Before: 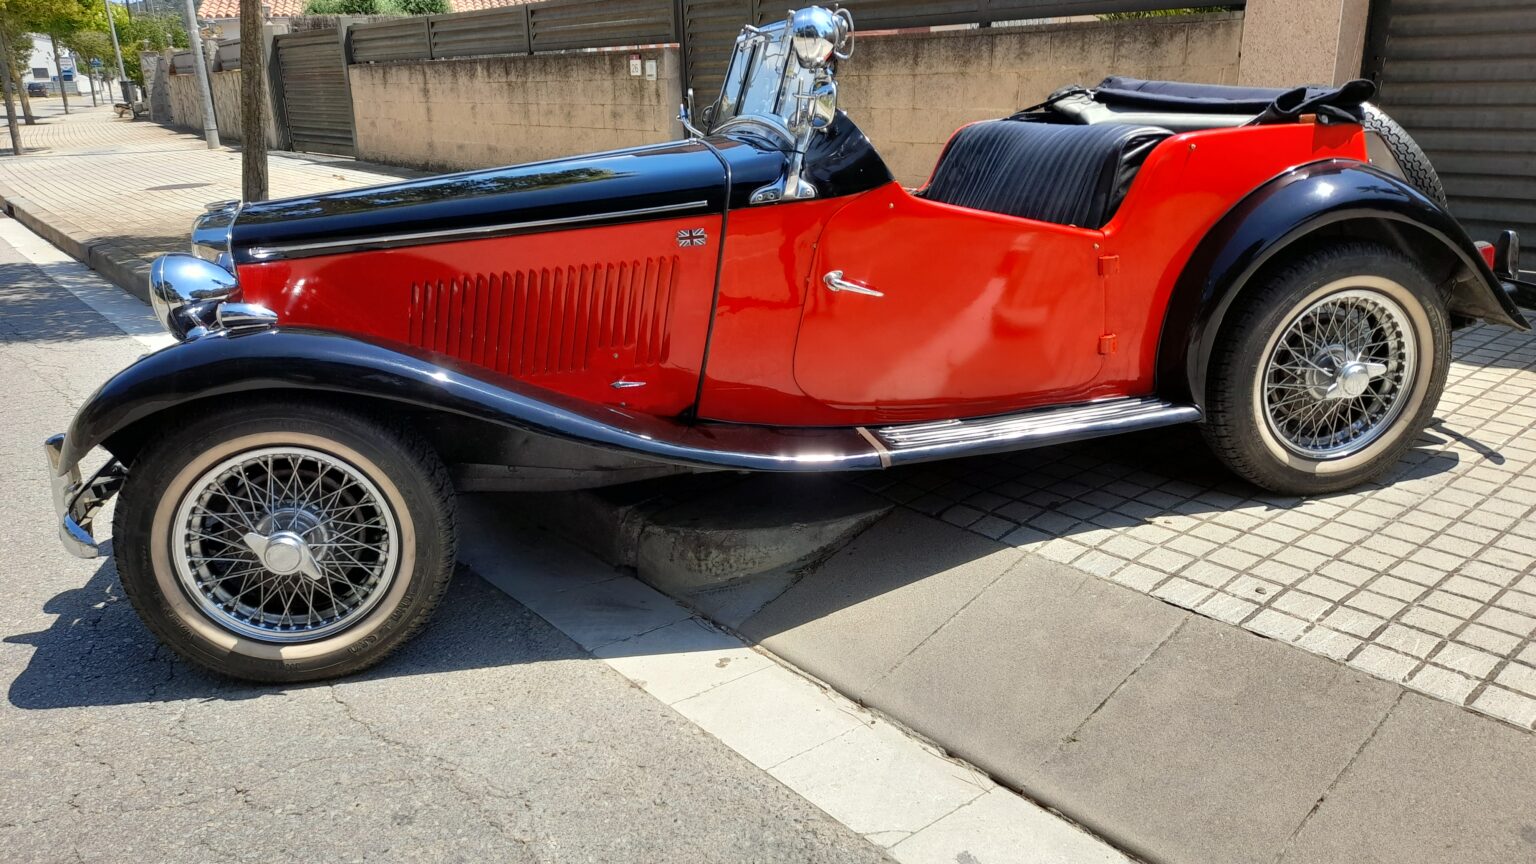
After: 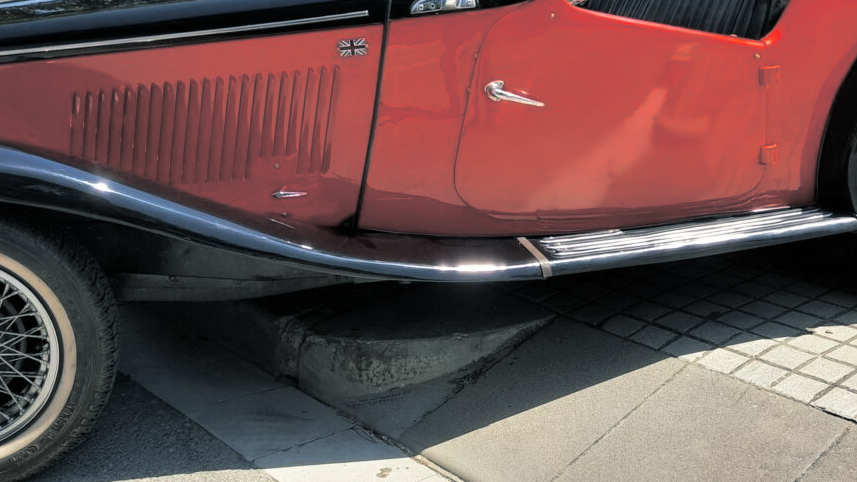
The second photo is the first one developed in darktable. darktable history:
crop and rotate: left 22.13%, top 22.054%, right 22.026%, bottom 22.102%
split-toning: shadows › hue 201.6°, shadows › saturation 0.16, highlights › hue 50.4°, highlights › saturation 0.2, balance -49.9
